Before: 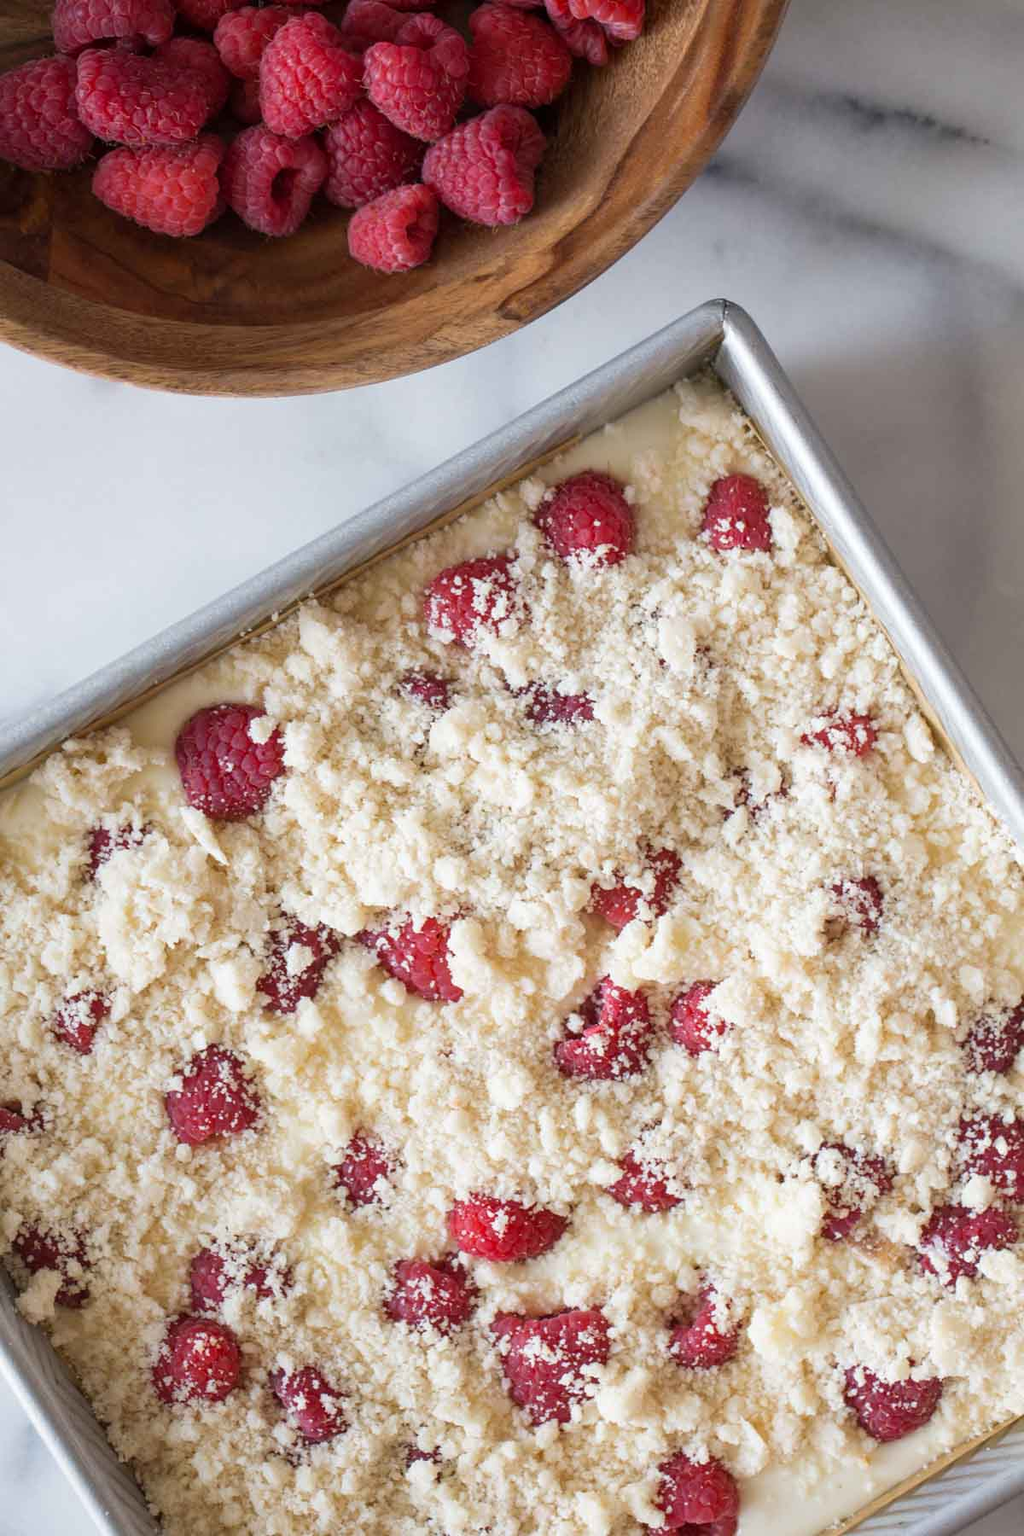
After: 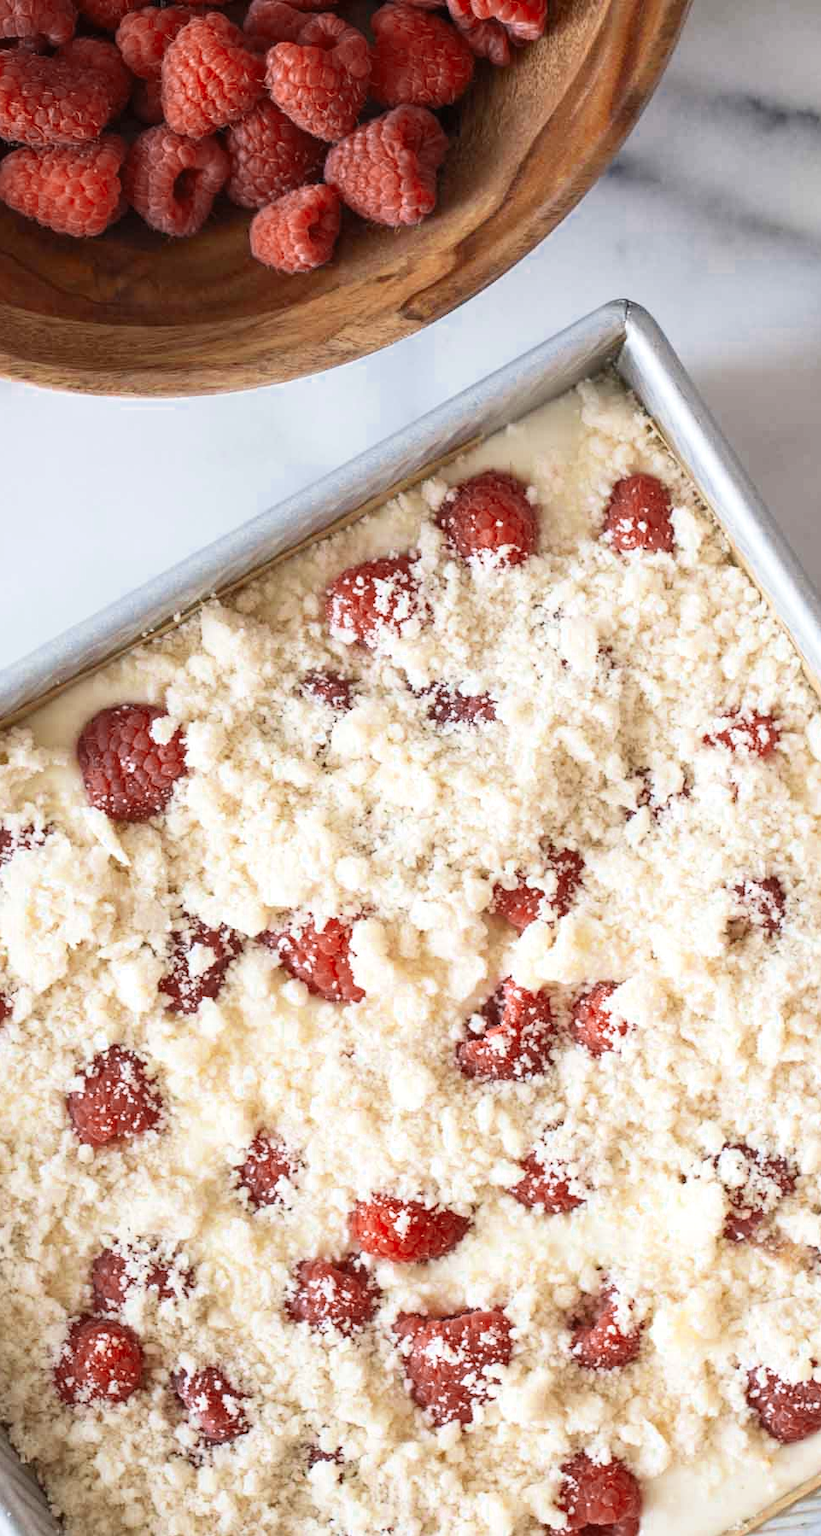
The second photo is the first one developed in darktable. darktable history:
color zones: curves: ch0 [(0, 0.5) (0.125, 0.4) (0.25, 0.5) (0.375, 0.4) (0.5, 0.4) (0.625, 0.35) (0.75, 0.35) (0.875, 0.5)]; ch1 [(0, 0.35) (0.125, 0.45) (0.25, 0.35) (0.375, 0.35) (0.5, 0.35) (0.625, 0.35) (0.75, 0.45) (0.875, 0.35)]; ch2 [(0, 0.6) (0.125, 0.5) (0.25, 0.5) (0.375, 0.6) (0.5, 0.6) (0.625, 0.5) (0.75, 0.5) (0.875, 0.5)]
contrast brightness saturation: contrast 0.2, brightness 0.16, saturation 0.22
crop and rotate: left 9.597%, right 10.195%
exposure: exposure 0.2 EV, compensate highlight preservation false
